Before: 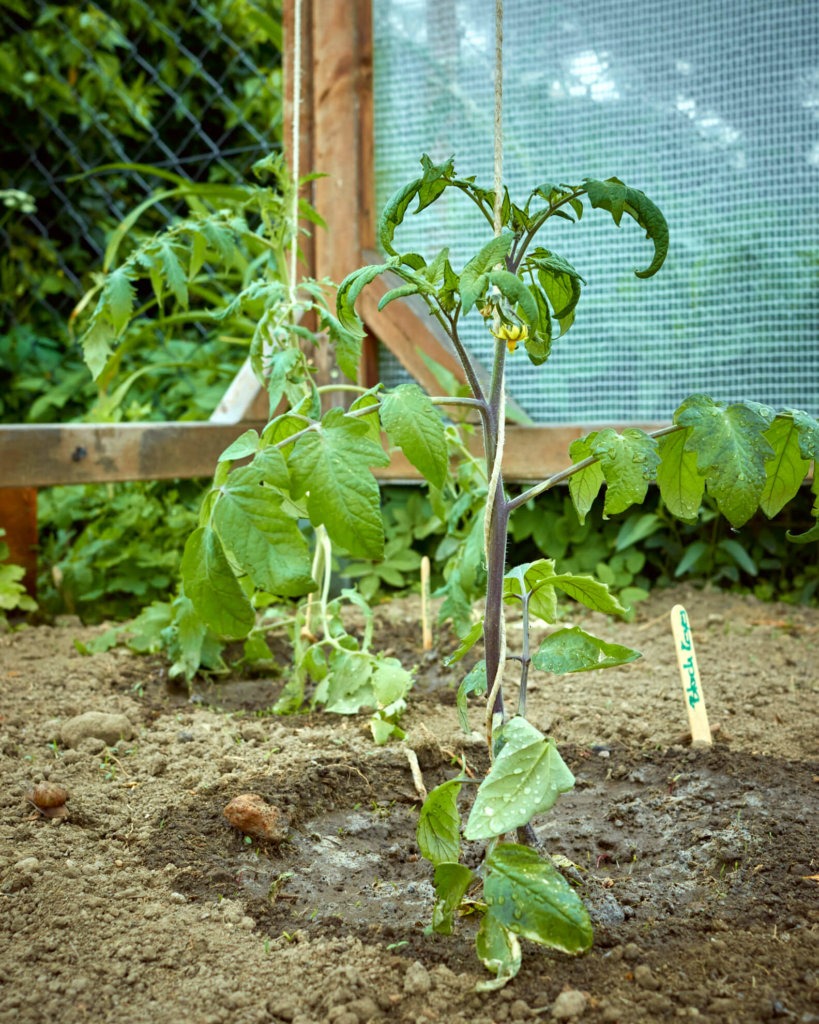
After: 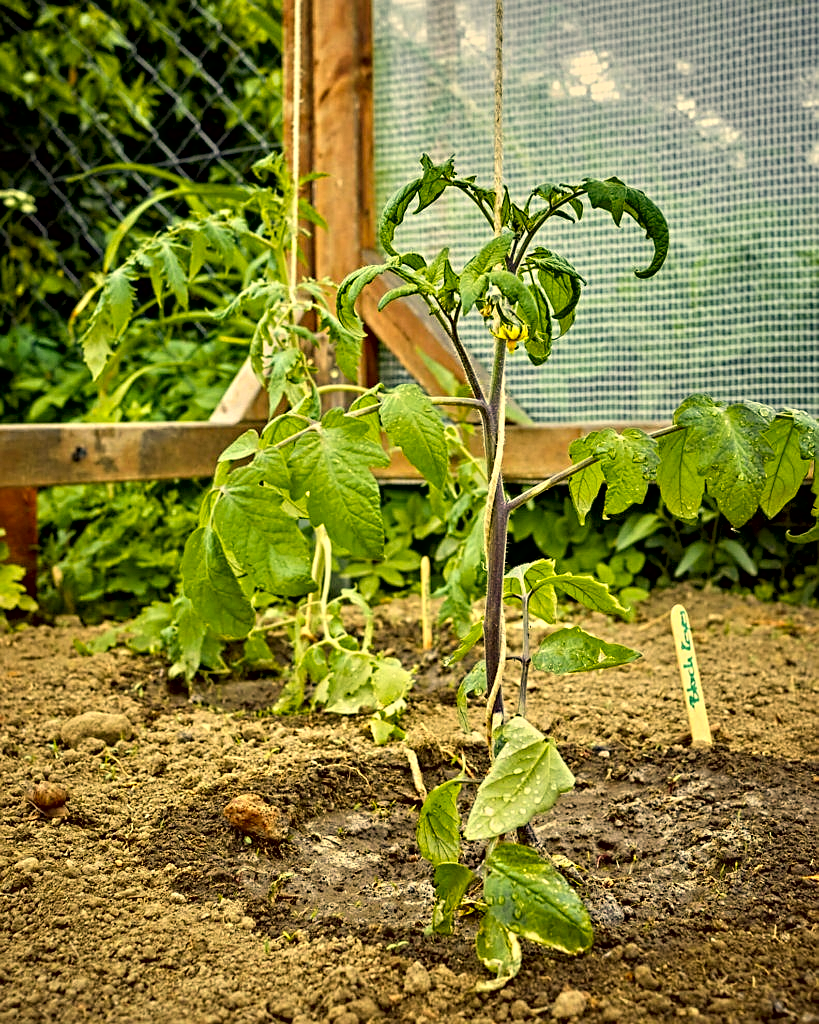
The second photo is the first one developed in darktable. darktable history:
exposure: exposure -0.36 EV, compensate highlight preservation false
contrast brightness saturation: contrast 0.07, brightness 0.08, saturation 0.18
color correction: highlights a* 15, highlights b* 31.55
sharpen: radius 0.969, amount 0.604
contrast equalizer: octaves 7, y [[0.5, 0.542, 0.583, 0.625, 0.667, 0.708], [0.5 ×6], [0.5 ×6], [0 ×6], [0 ×6]]
